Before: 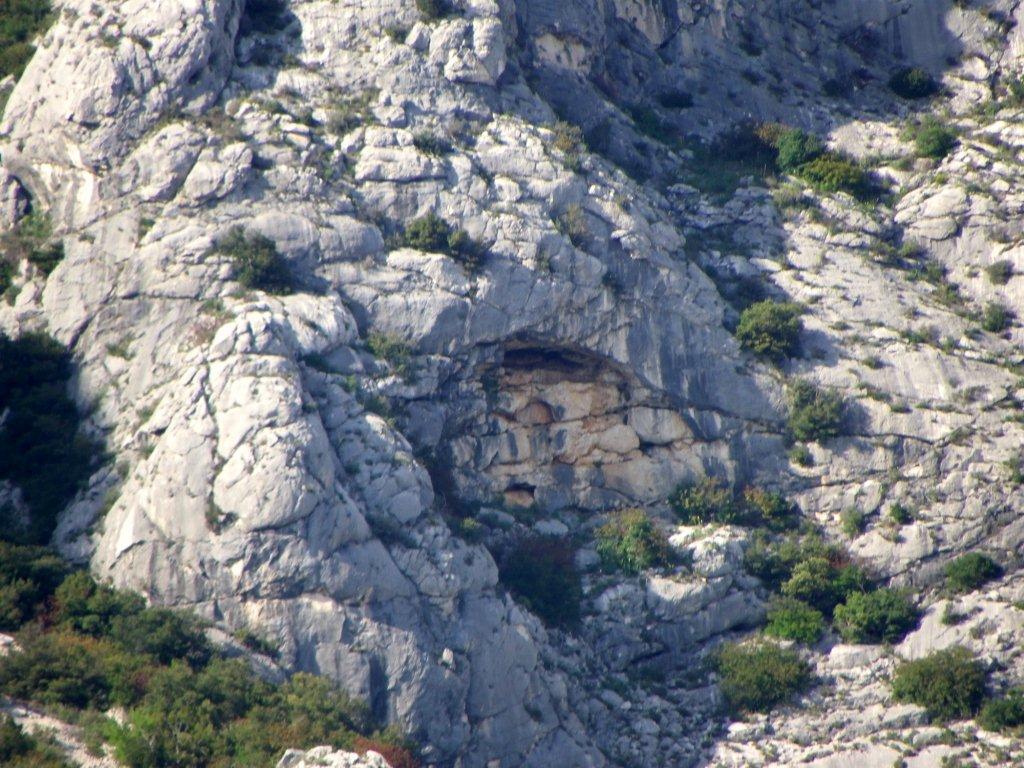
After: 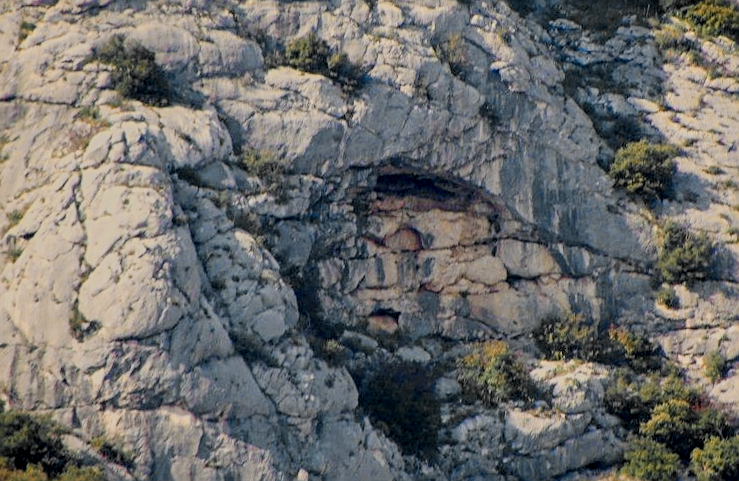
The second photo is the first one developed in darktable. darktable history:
crop and rotate: angle -3.37°, left 9.79%, top 20.73%, right 12.42%, bottom 11.82%
sharpen: on, module defaults
shadows and highlights: radius 121.13, shadows 21.4, white point adjustment -9.72, highlights -14.39, soften with gaussian
color zones: curves: ch0 [(0.009, 0.528) (0.136, 0.6) (0.255, 0.586) (0.39, 0.528) (0.522, 0.584) (0.686, 0.736) (0.849, 0.561)]; ch1 [(0.045, 0.781) (0.14, 0.416) (0.257, 0.695) (0.442, 0.032) (0.738, 0.338) (0.818, 0.632) (0.891, 0.741) (1, 0.704)]; ch2 [(0, 0.667) (0.141, 0.52) (0.26, 0.37) (0.474, 0.432) (0.743, 0.286)]
filmic rgb: black relative exposure -6.98 EV, white relative exposure 5.63 EV, hardness 2.86
local contrast: on, module defaults
white balance: red 1.045, blue 0.932
